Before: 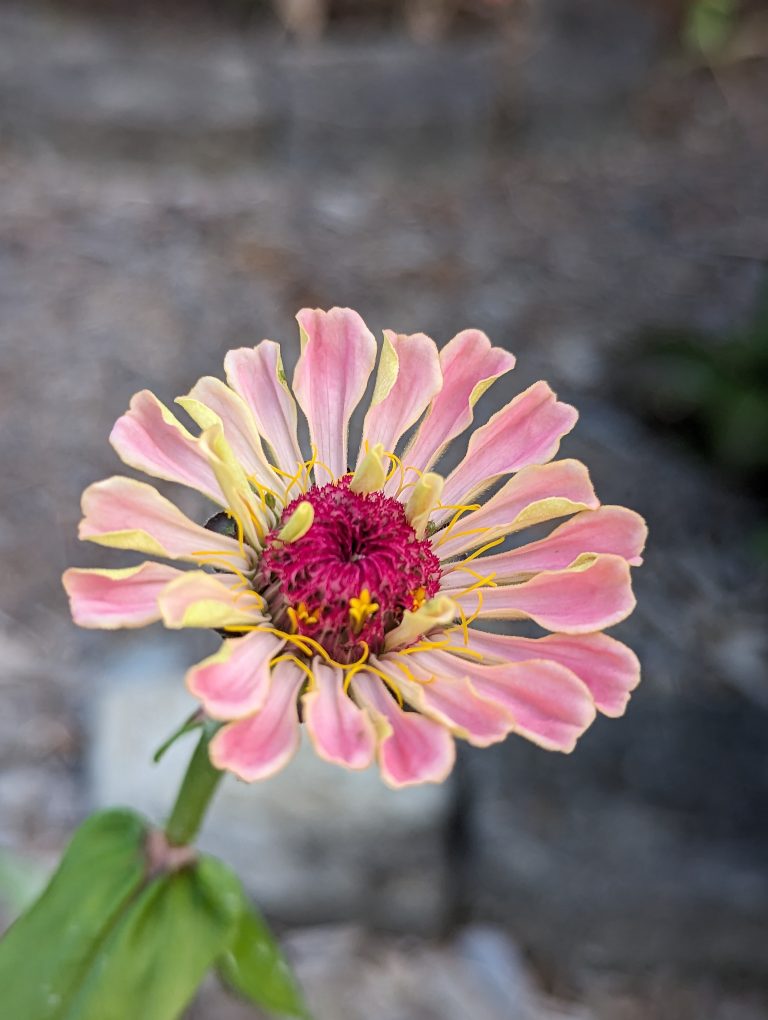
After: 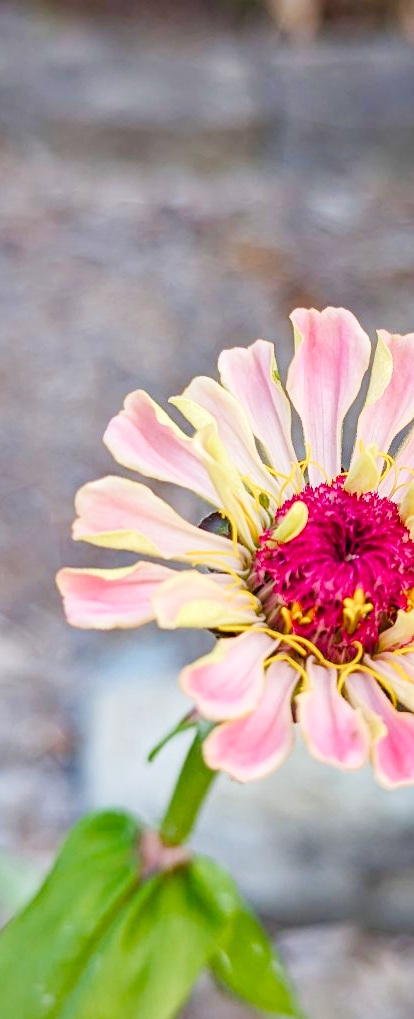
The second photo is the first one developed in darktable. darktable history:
base curve: curves: ch0 [(0, 0) (0.204, 0.334) (0.55, 0.733) (1, 1)], preserve colors none
crop: left 0.841%, right 45.239%, bottom 0.086%
color balance rgb: perceptual saturation grading › global saturation 20%, perceptual saturation grading › highlights -49.815%, perceptual saturation grading › shadows 24.996%, global vibrance 50.85%
